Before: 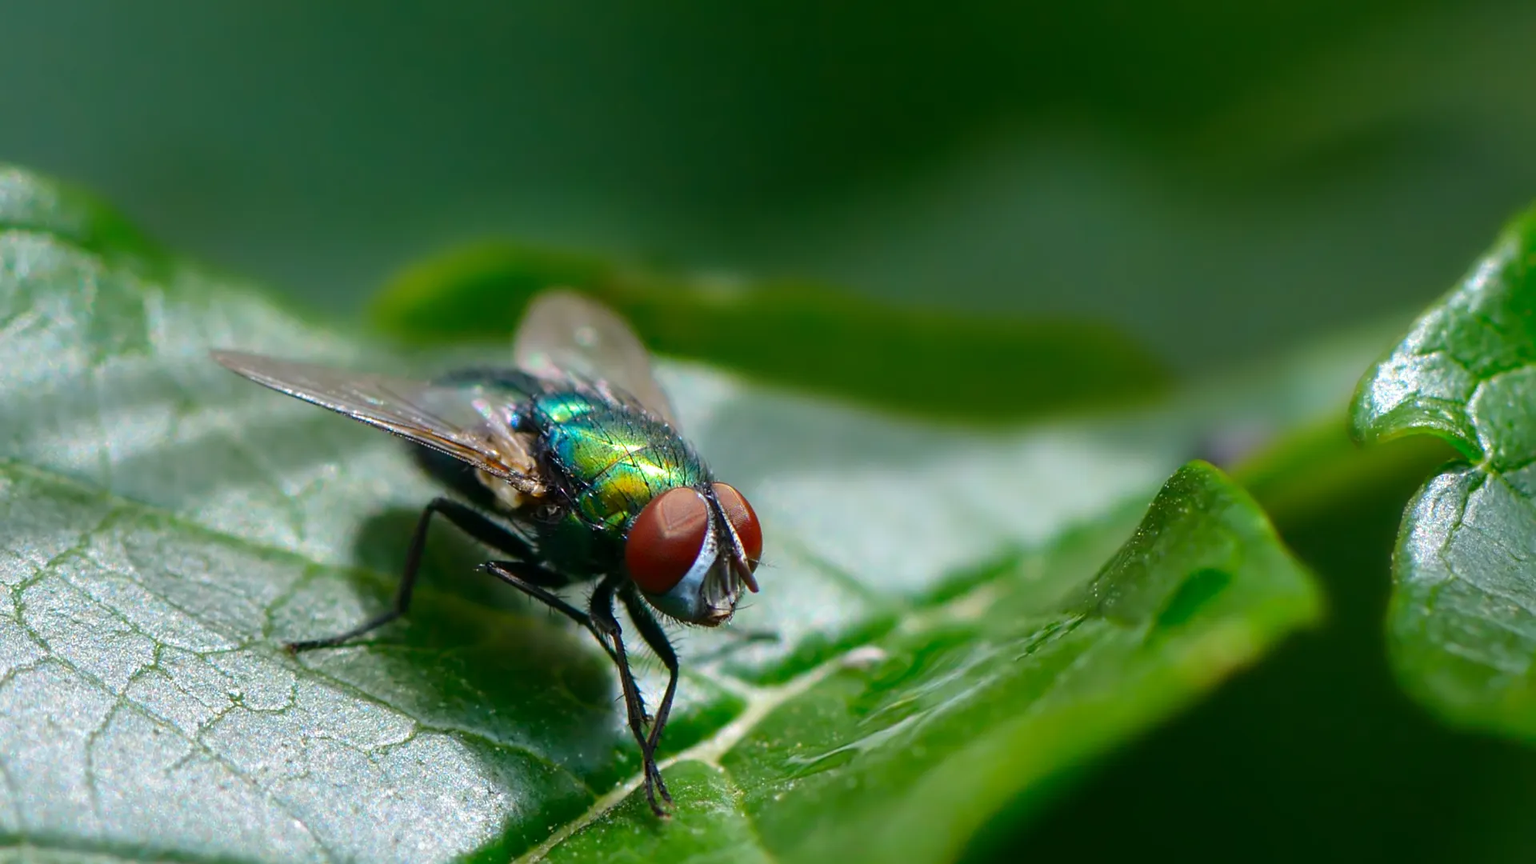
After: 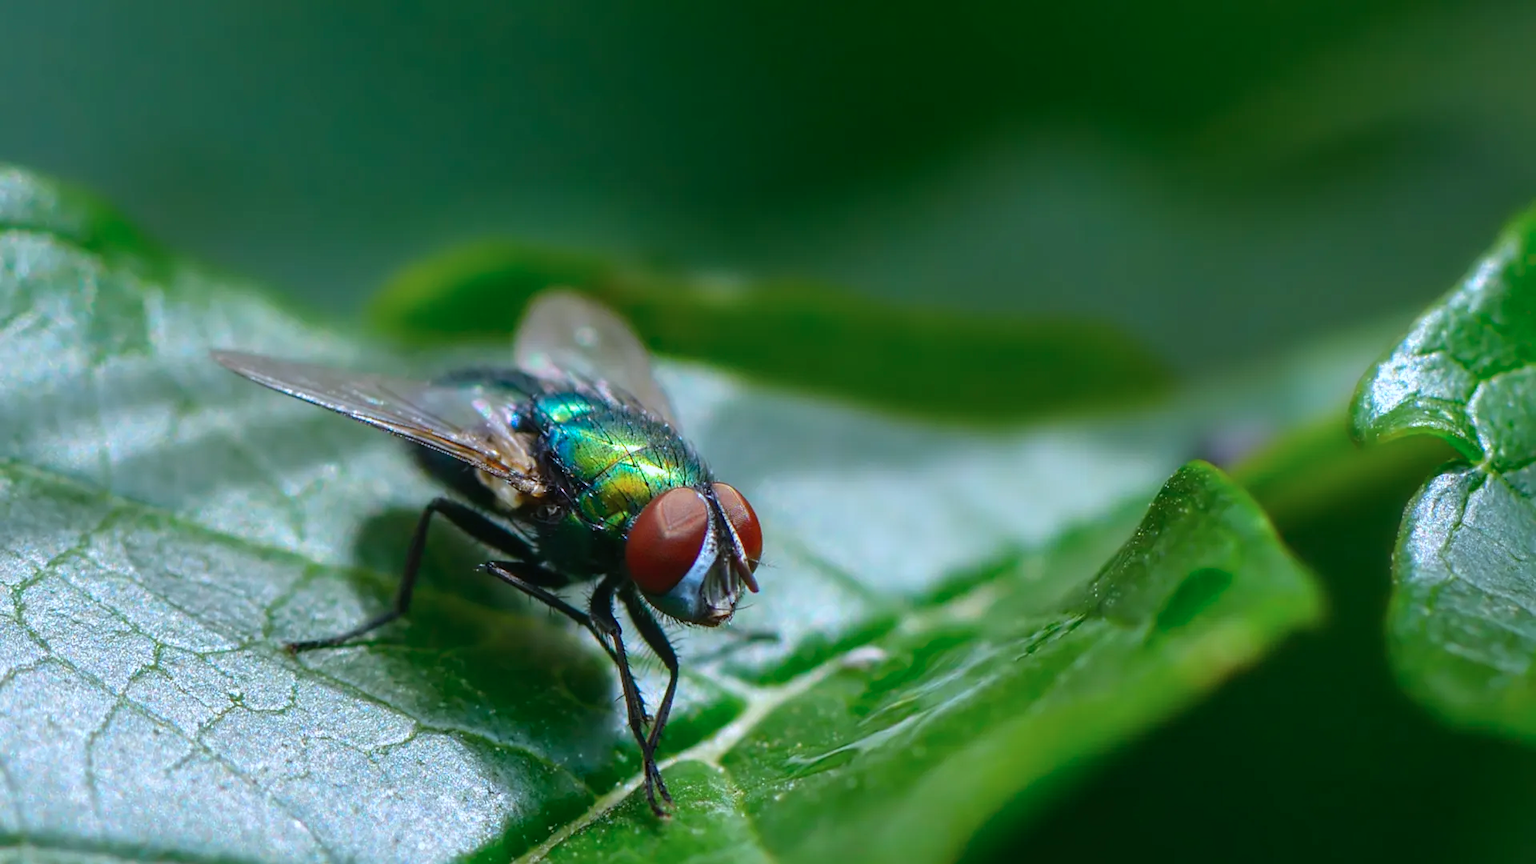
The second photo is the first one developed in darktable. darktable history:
local contrast: detail 109%
color calibration: x 0.37, y 0.382, temperature 4317.18 K
